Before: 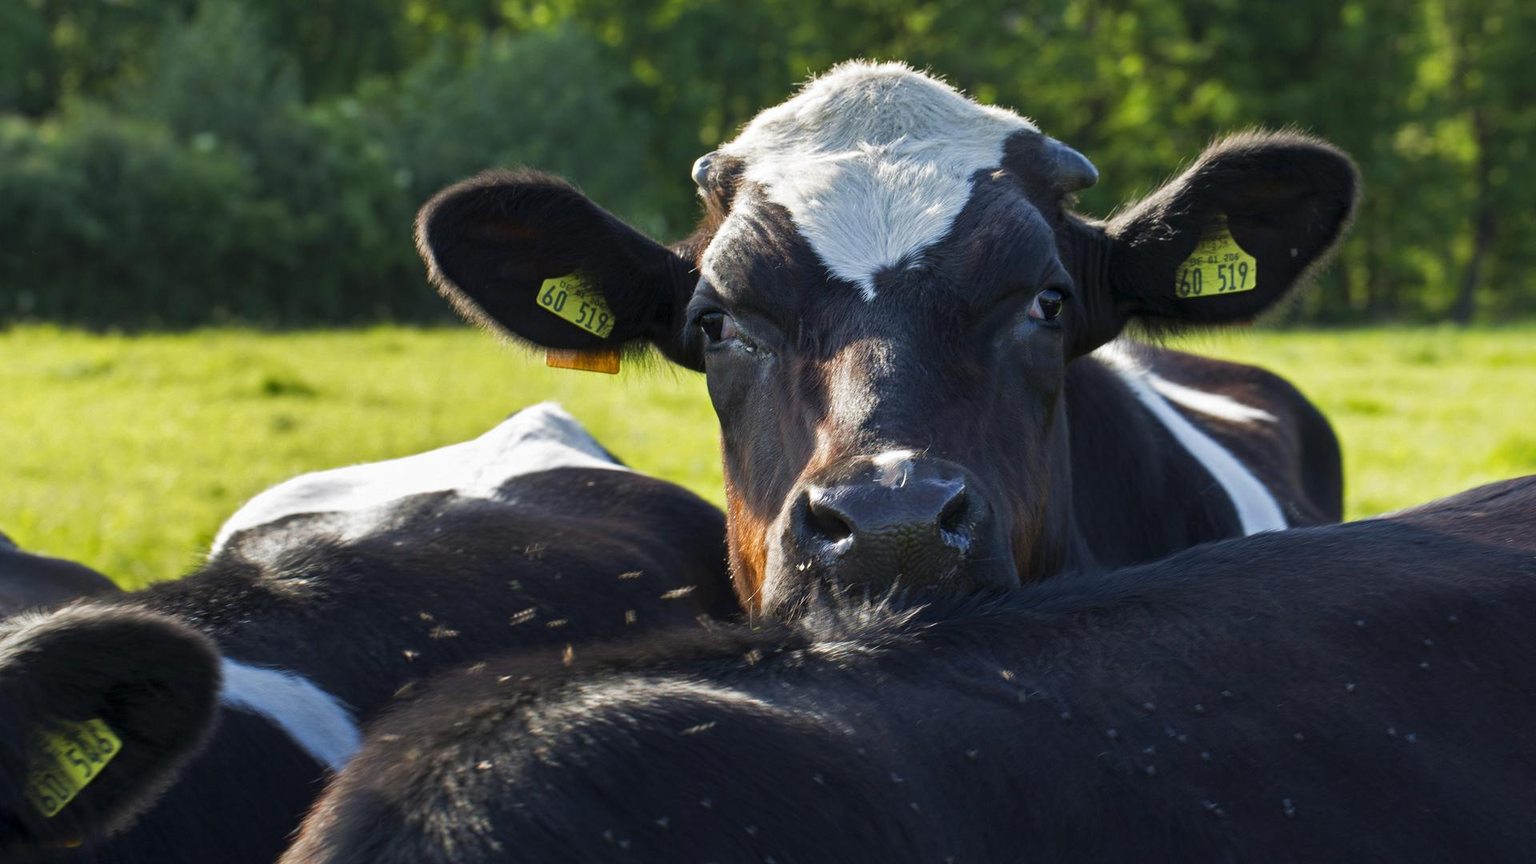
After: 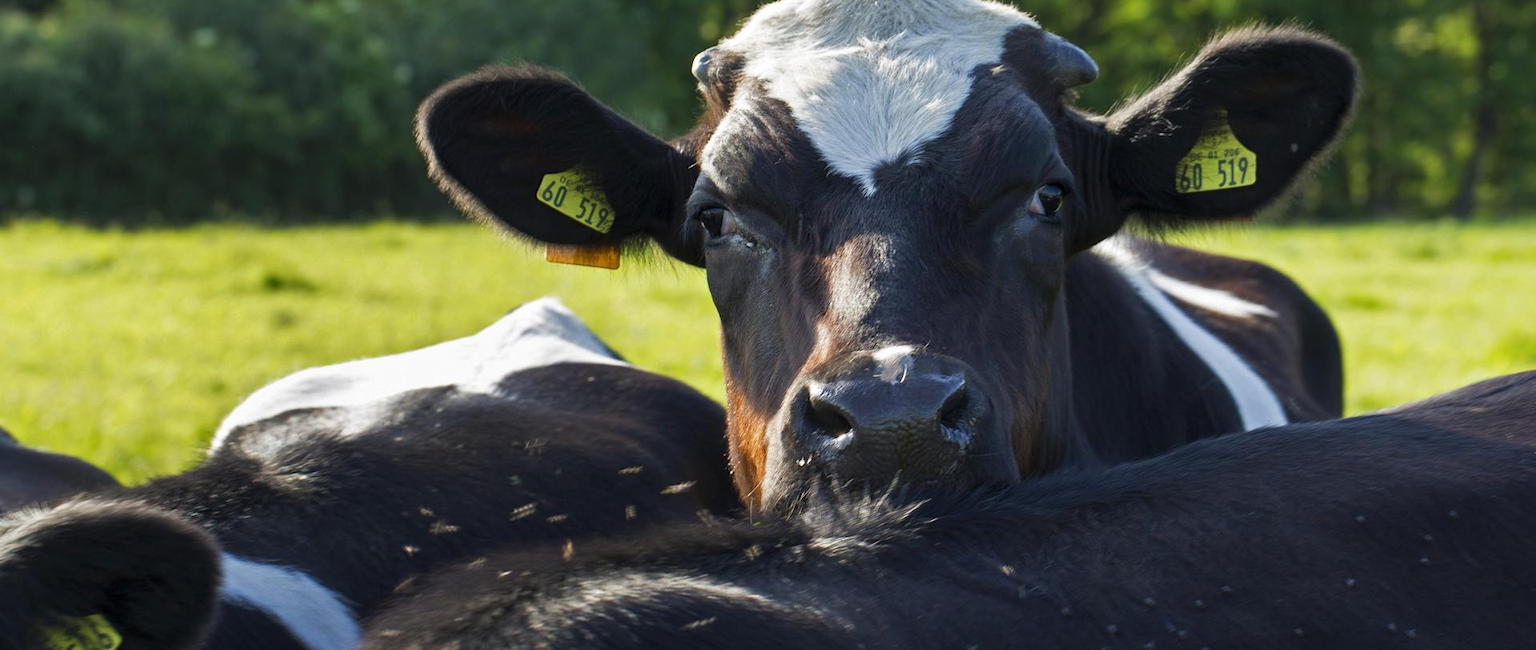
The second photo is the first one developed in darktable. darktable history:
crop and rotate: top 12.138%, bottom 12.504%
